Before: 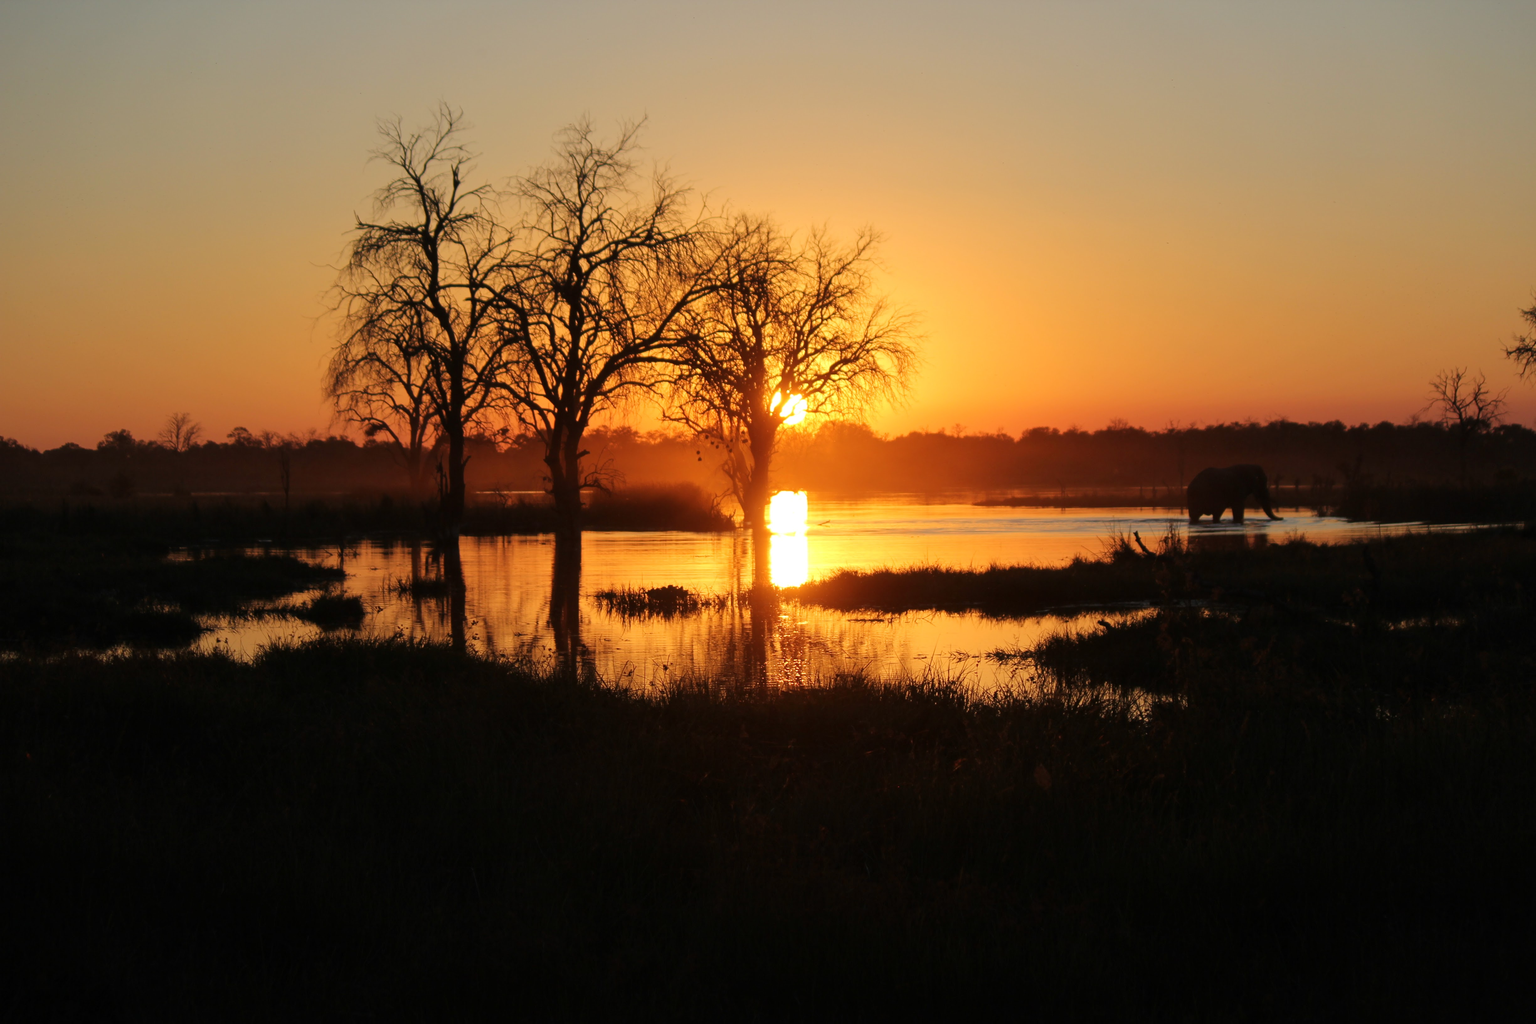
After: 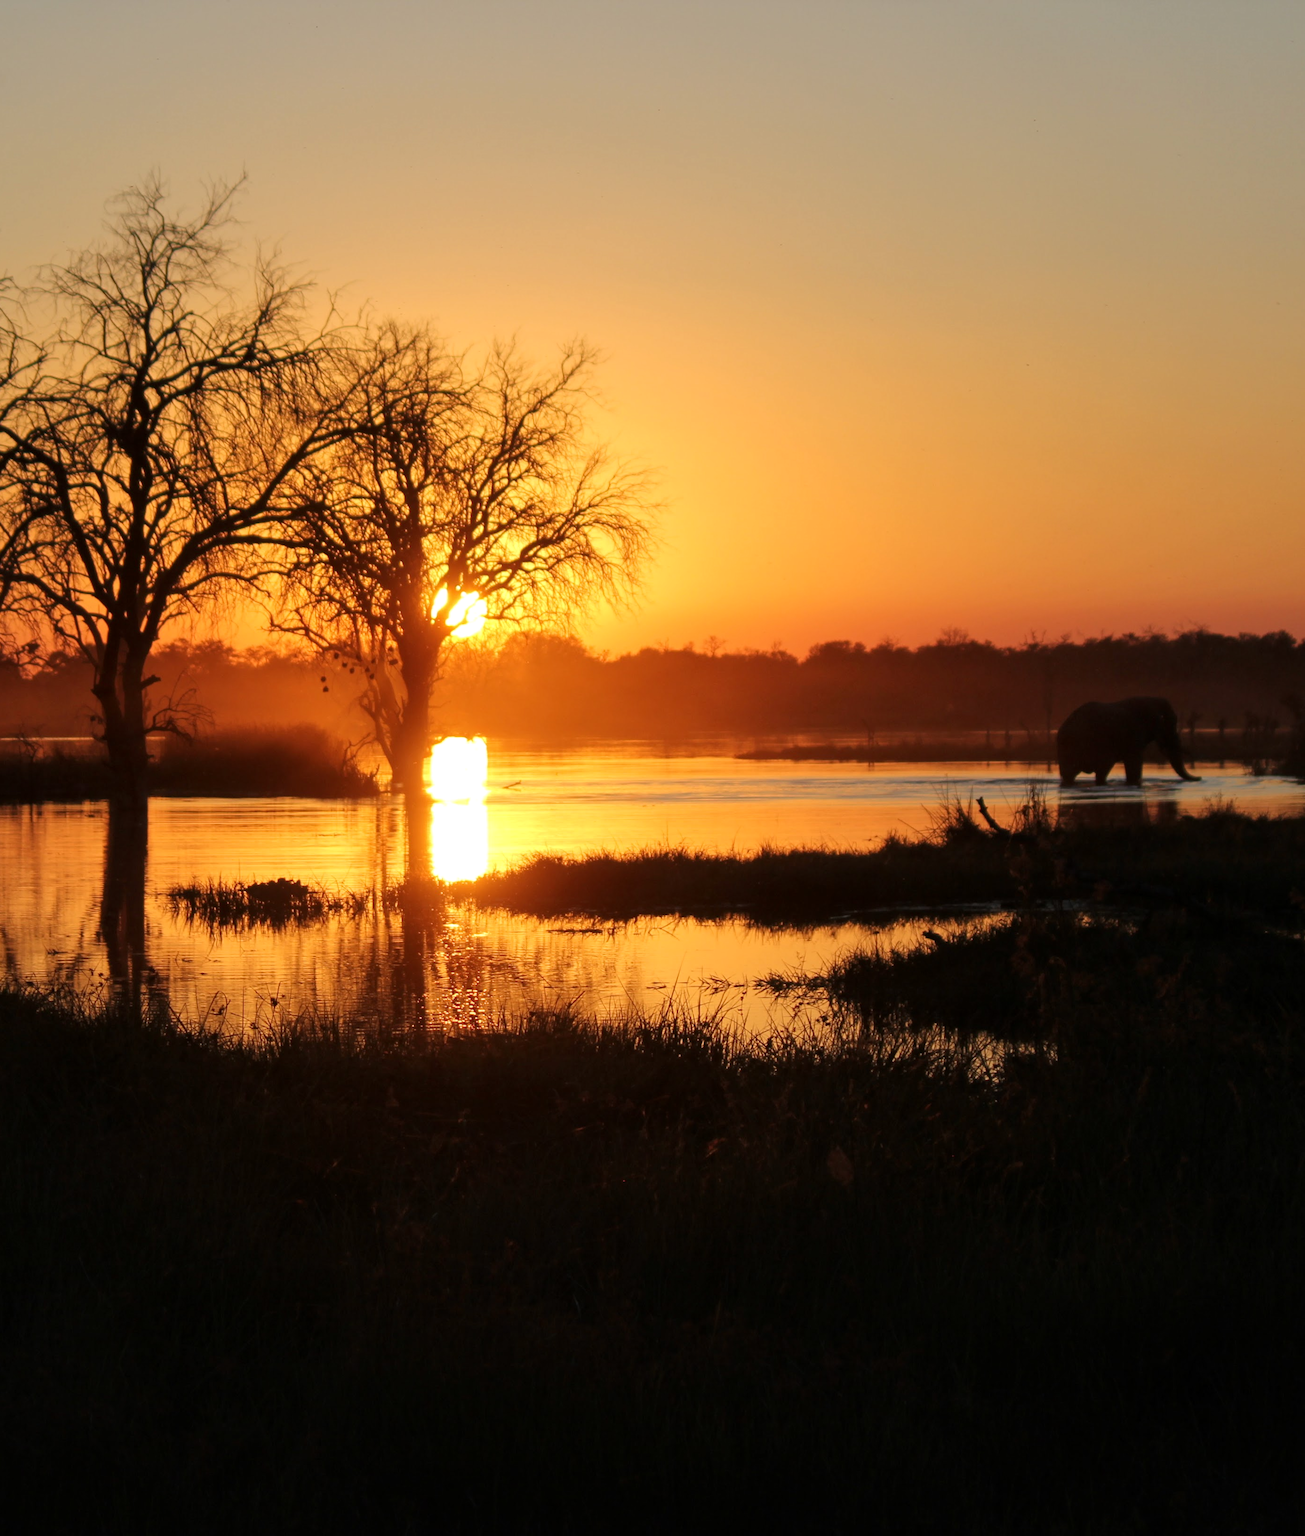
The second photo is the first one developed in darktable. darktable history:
local contrast: highlights 100%, shadows 100%, detail 120%, midtone range 0.2
crop: left 31.458%, top 0%, right 11.876%
